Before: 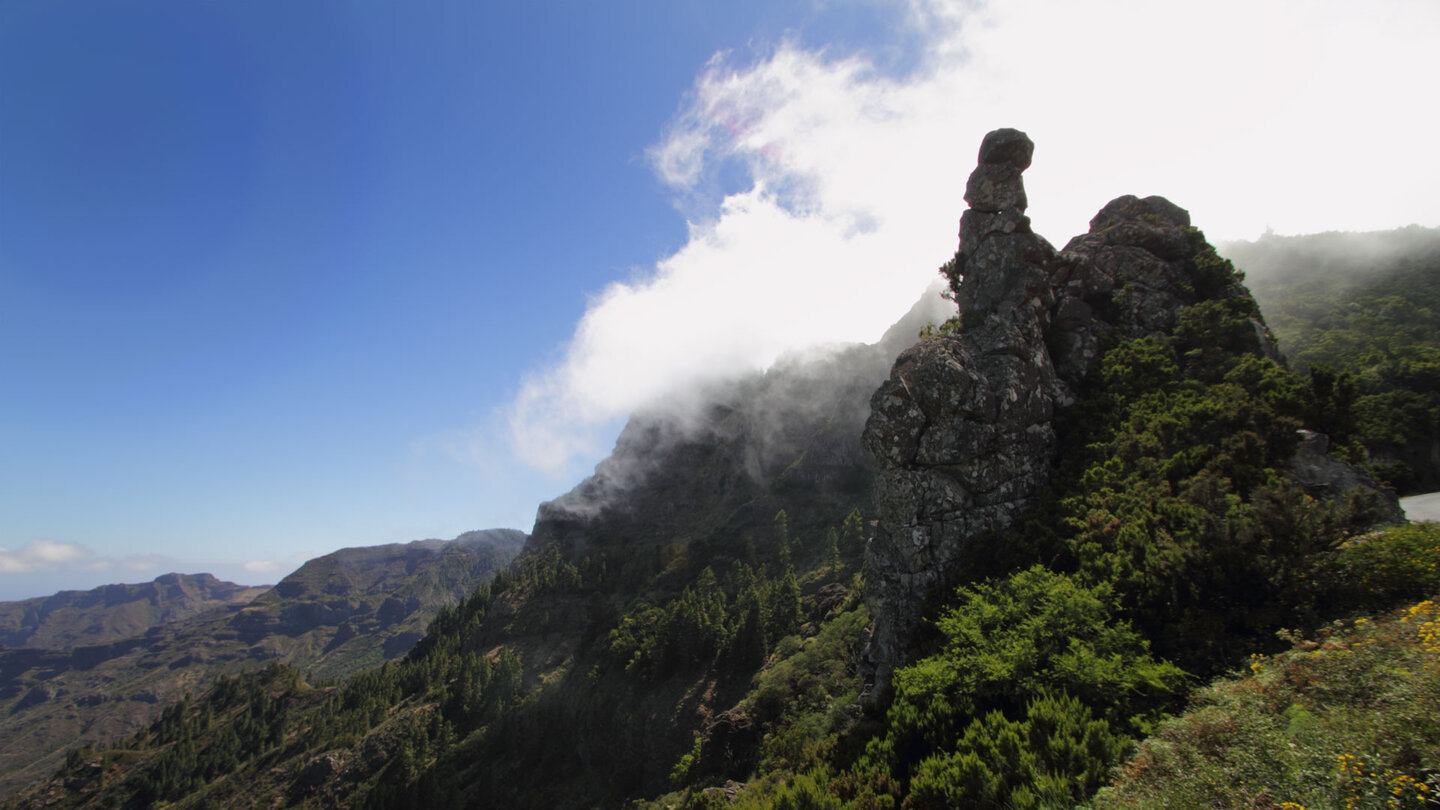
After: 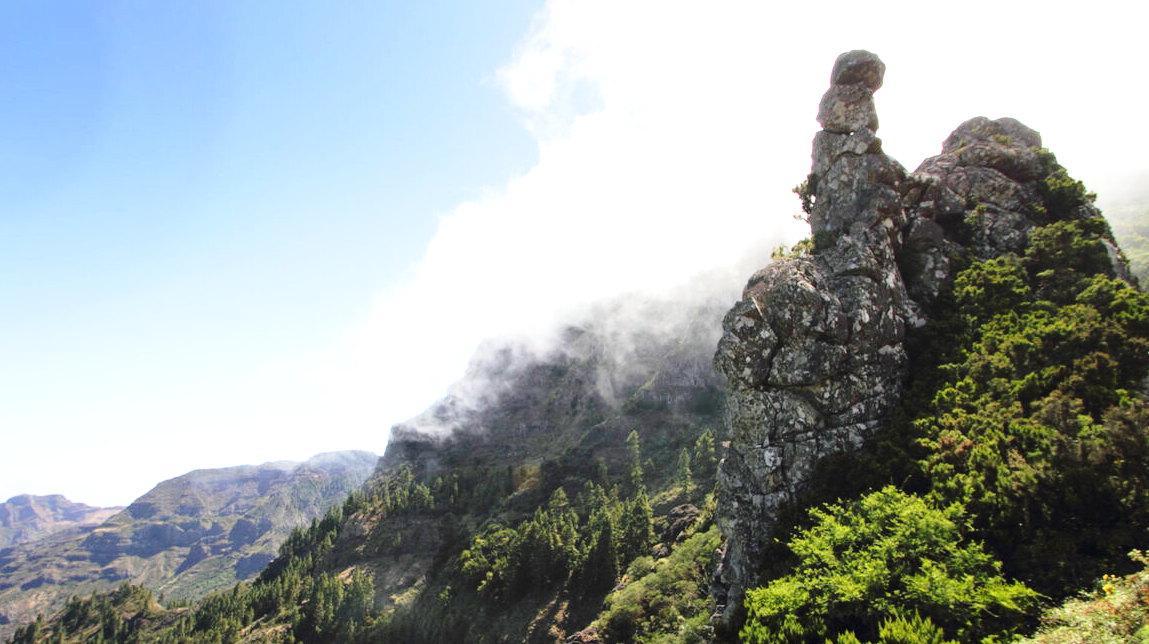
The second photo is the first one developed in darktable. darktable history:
exposure: exposure 1.093 EV, compensate exposure bias true, compensate highlight preservation false
base curve: curves: ch0 [(0, 0) (0.028, 0.03) (0.121, 0.232) (0.46, 0.748) (0.859, 0.968) (1, 1)], preserve colors none
crop and rotate: left 10.333%, top 9.848%, right 9.868%, bottom 10.567%
